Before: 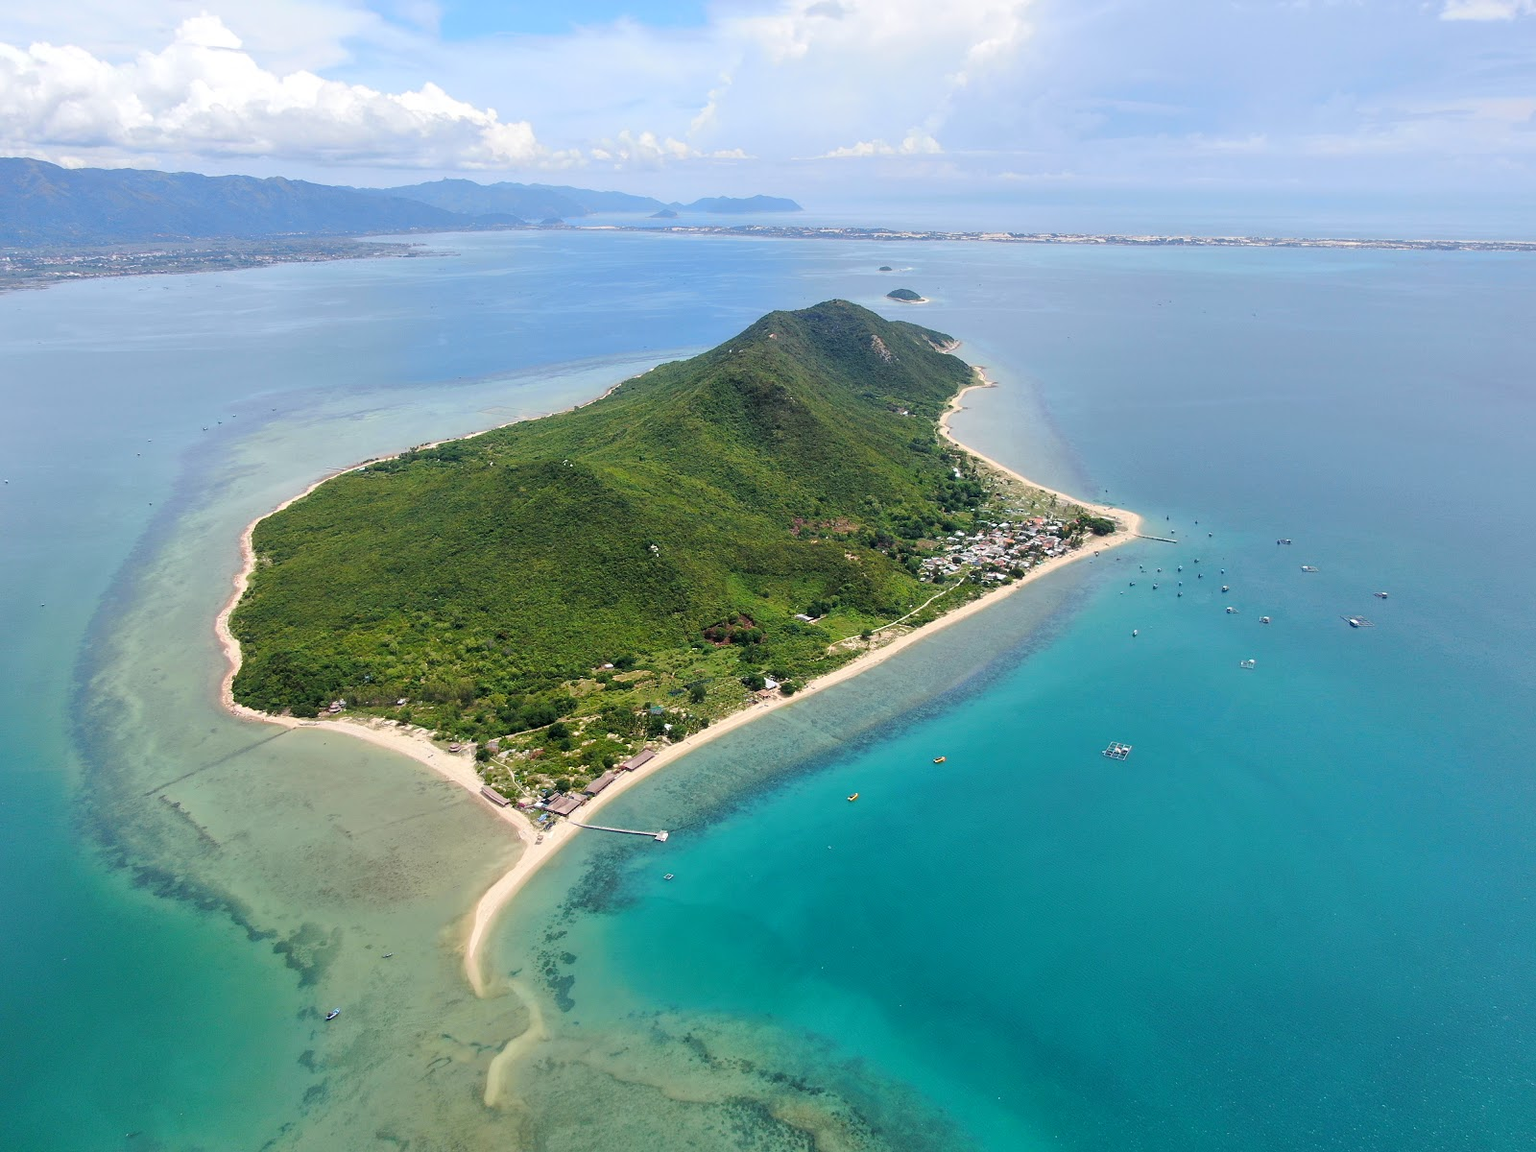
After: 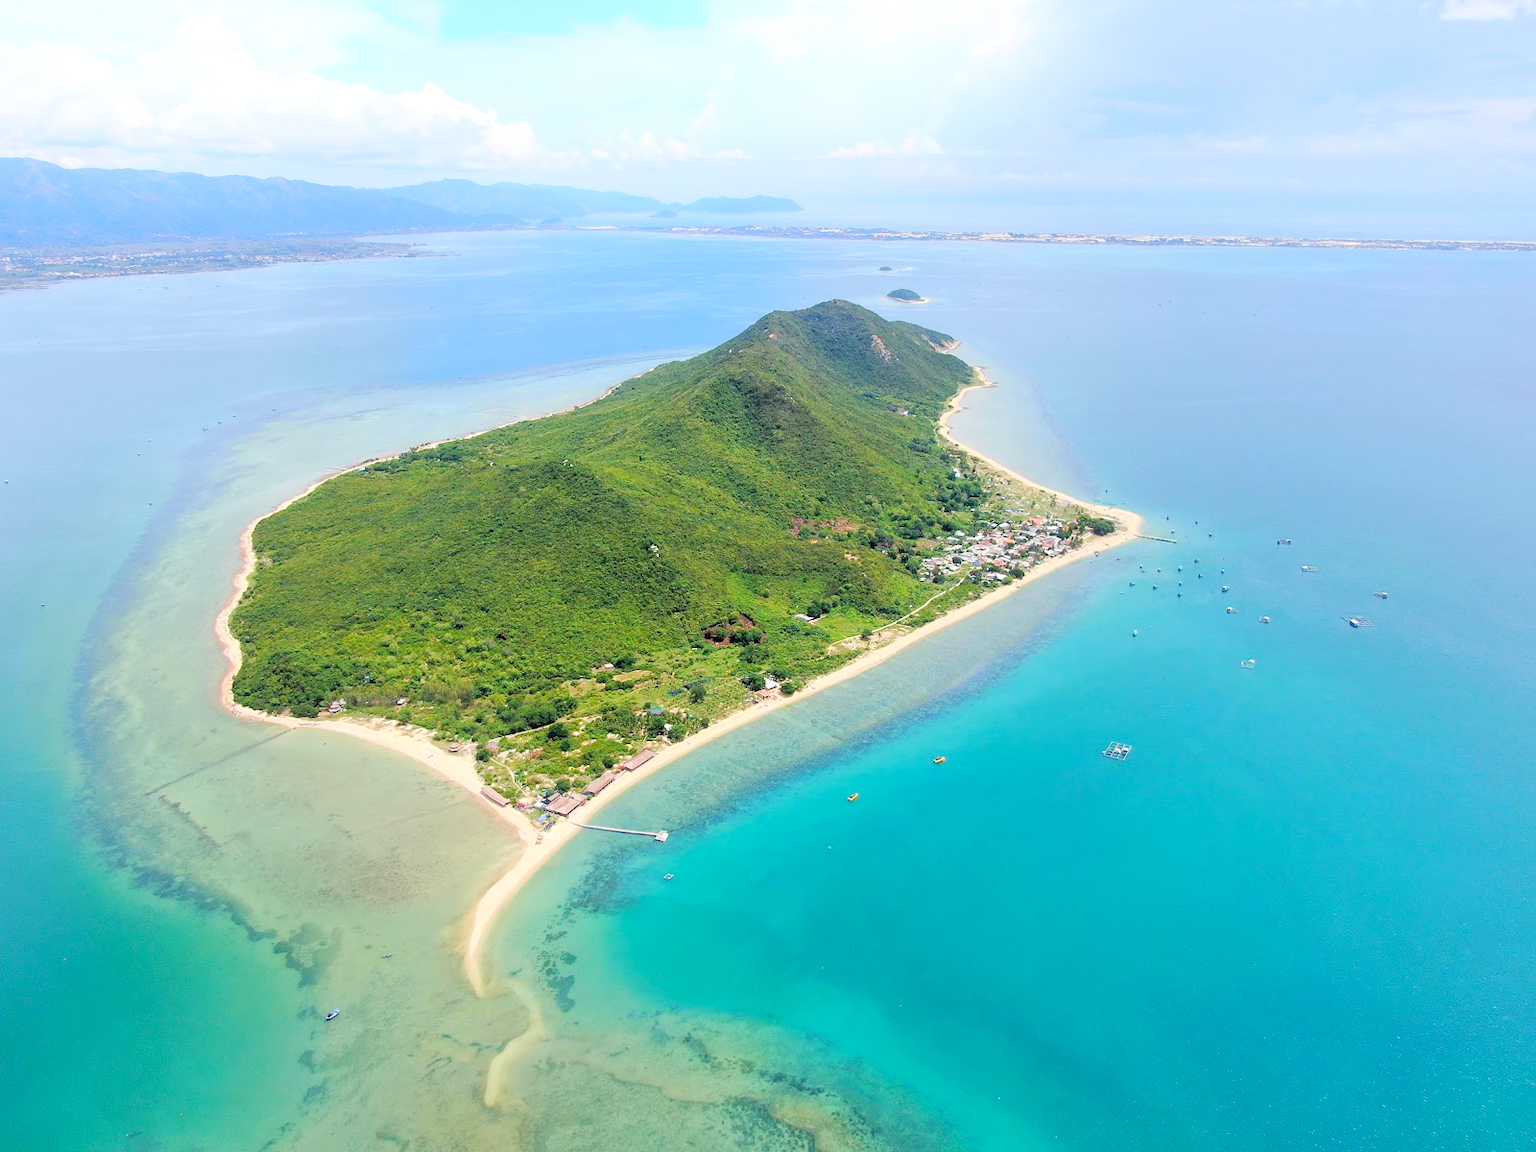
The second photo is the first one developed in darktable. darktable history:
levels: levels [0.072, 0.414, 0.976]
tone equalizer: on, module defaults
bloom: size 15%, threshold 97%, strength 7%
